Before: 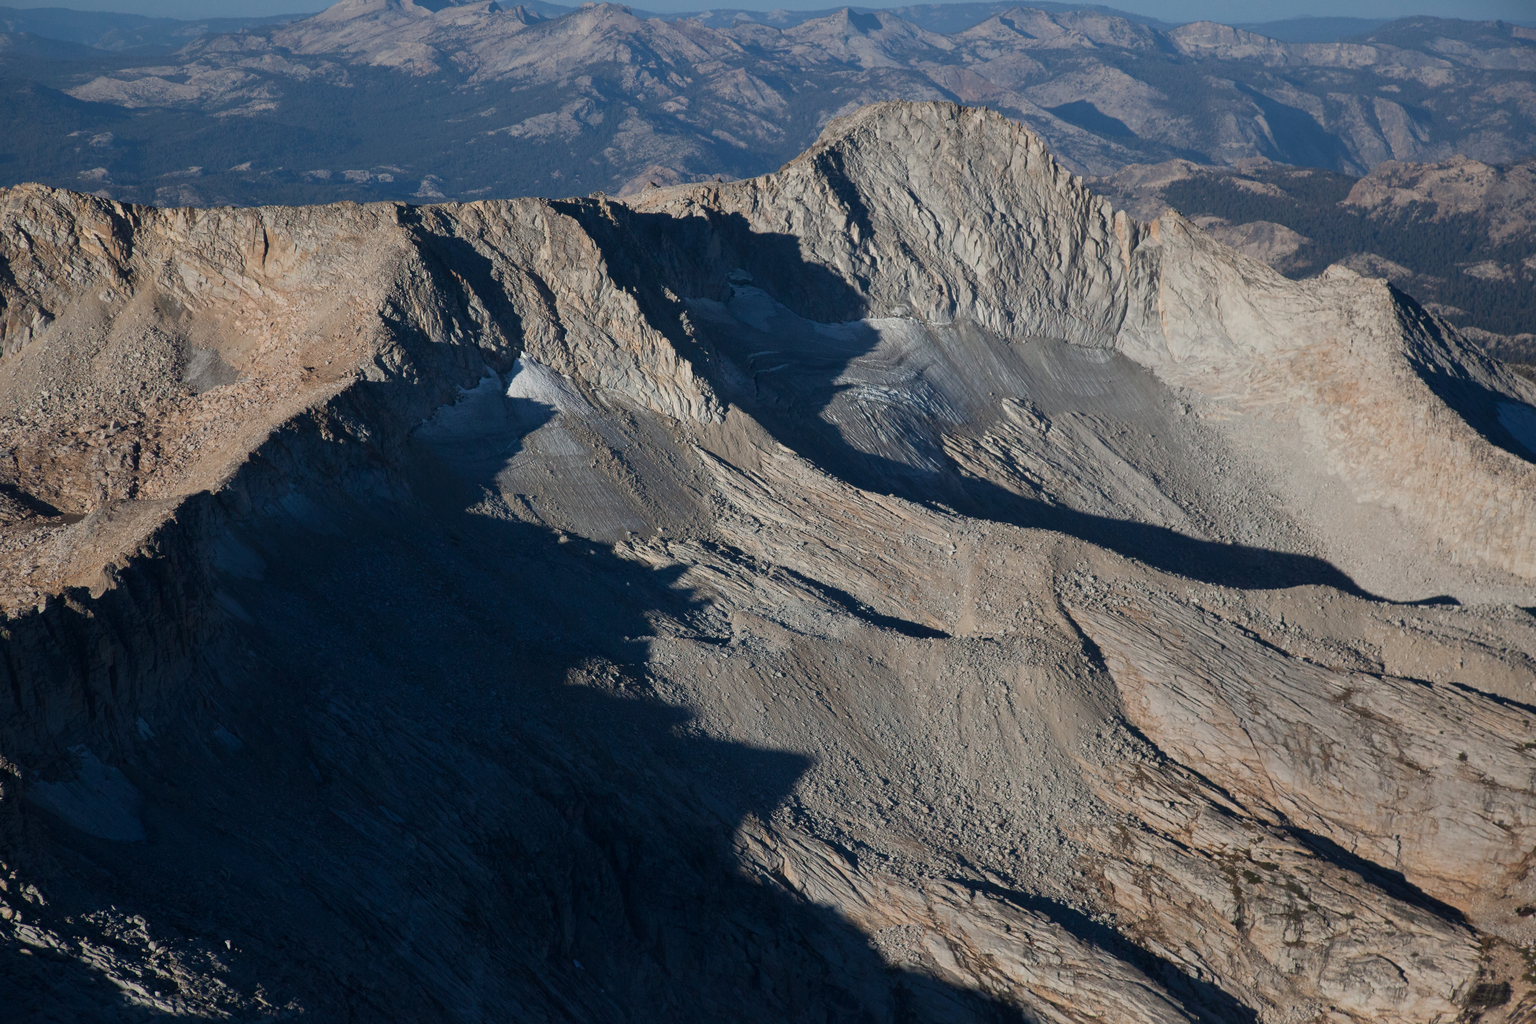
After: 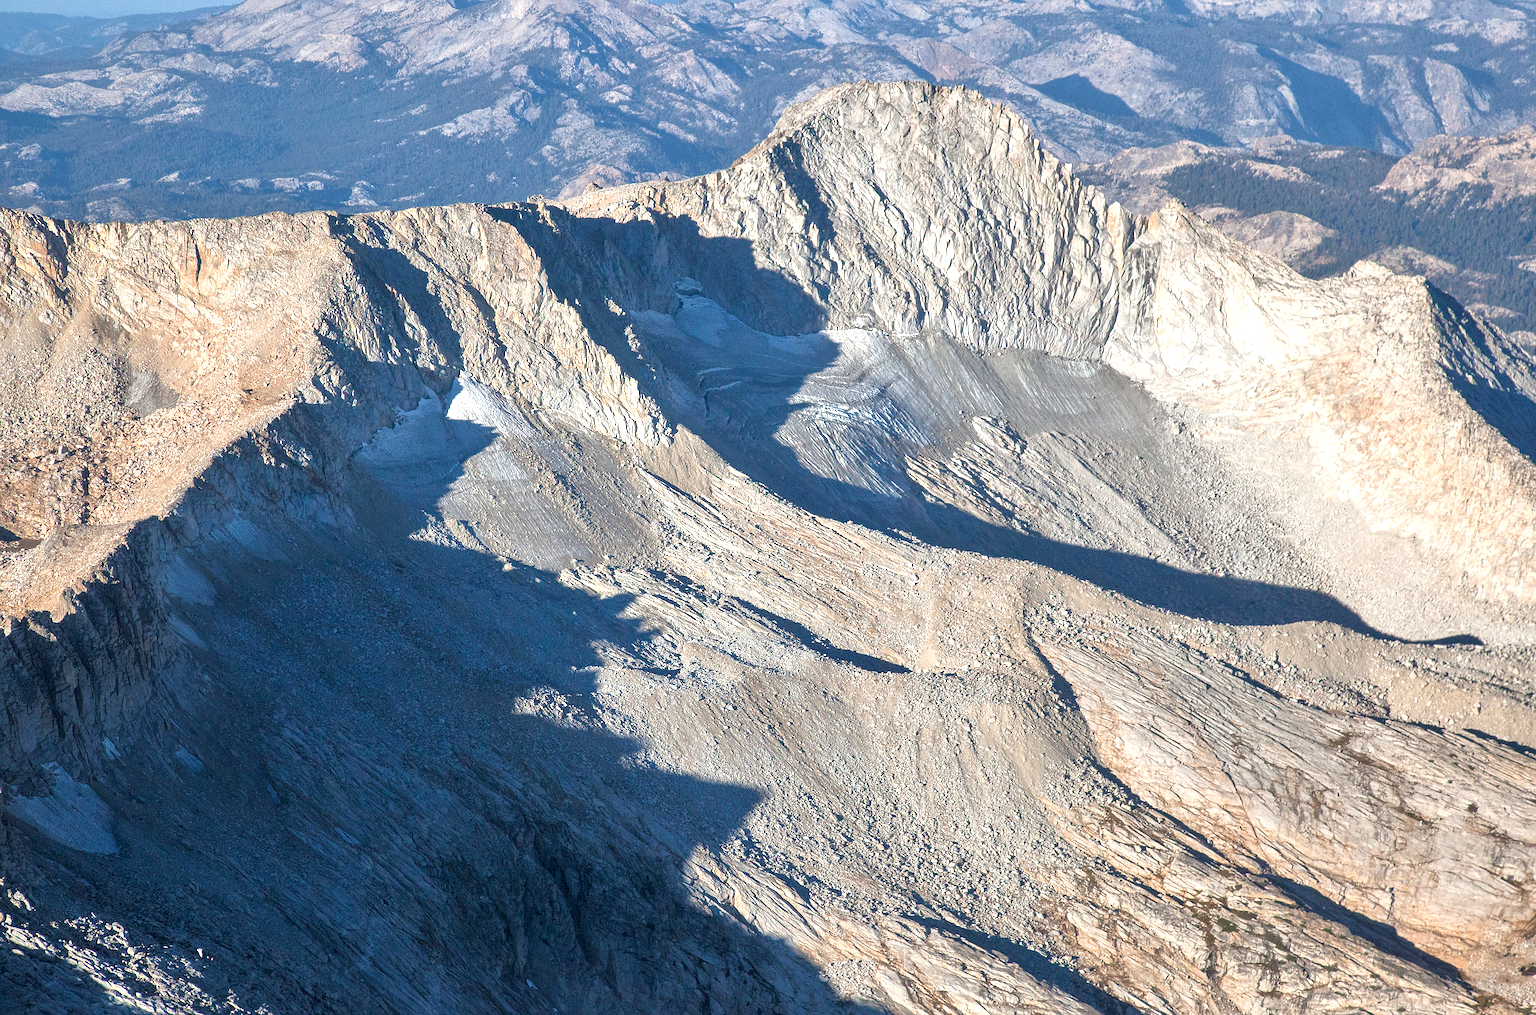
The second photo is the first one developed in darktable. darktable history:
rotate and perspective: rotation 0.062°, lens shift (vertical) 0.115, lens shift (horizontal) -0.133, crop left 0.047, crop right 0.94, crop top 0.061, crop bottom 0.94
white balance: emerald 1
color balance rgb: on, module defaults
tone equalizer: -7 EV 0.15 EV, -6 EV 0.6 EV, -5 EV 1.15 EV, -4 EV 1.33 EV, -3 EV 1.15 EV, -2 EV 0.6 EV, -1 EV 0.15 EV, mask exposure compensation -0.5 EV
exposure: black level correction 0, exposure 0.5 EV, compensate exposure bias true, compensate highlight preservation false
local contrast: highlights 55%, shadows 52%, detail 130%, midtone range 0.452
sharpen: amount 0.901
